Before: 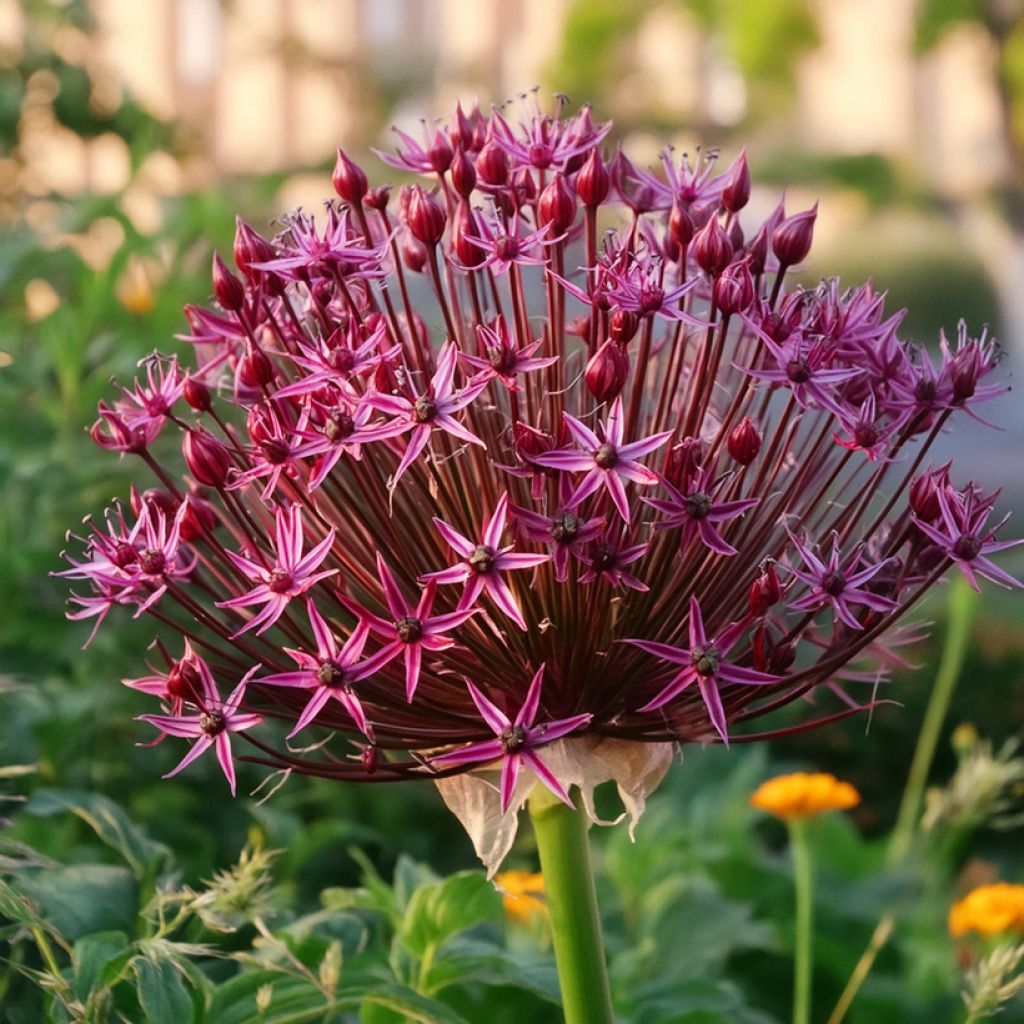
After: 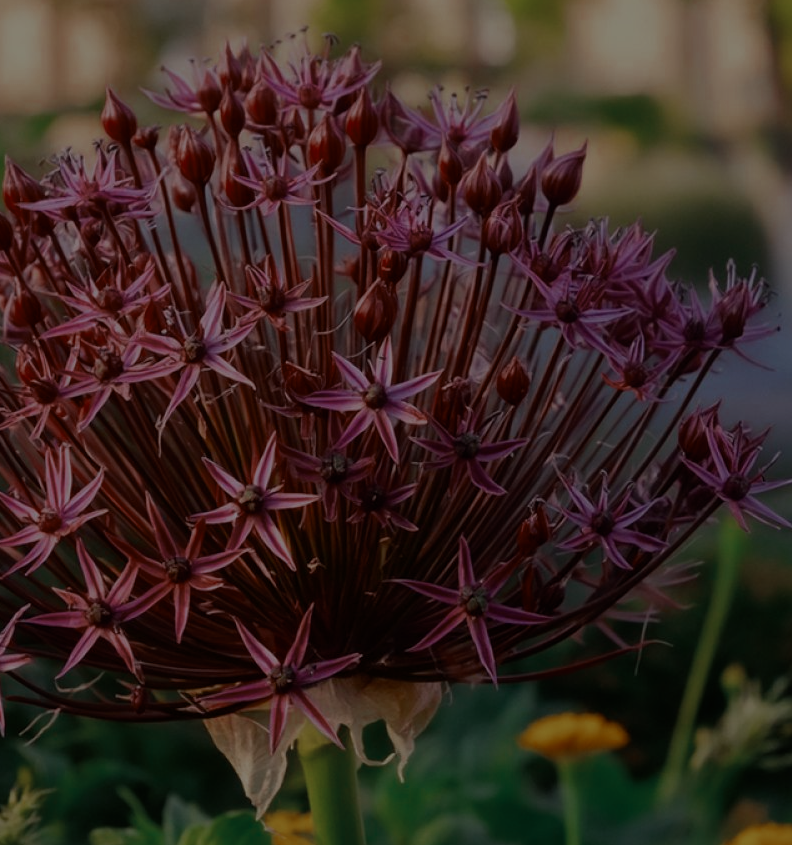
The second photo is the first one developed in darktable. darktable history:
color balance rgb: linear chroma grading › shadows 19.171%, linear chroma grading › highlights 2.535%, linear chroma grading › mid-tones 9.738%, perceptual saturation grading › global saturation 19.943%
color zones: curves: ch0 [(0, 0.5) (0.125, 0.4) (0.25, 0.5) (0.375, 0.4) (0.5, 0.4) (0.625, 0.6) (0.75, 0.6) (0.875, 0.5)]; ch1 [(0, 0.35) (0.125, 0.45) (0.25, 0.35) (0.375, 0.35) (0.5, 0.35) (0.625, 0.35) (0.75, 0.45) (0.875, 0.35)]; ch2 [(0, 0.6) (0.125, 0.5) (0.25, 0.5) (0.375, 0.6) (0.5, 0.6) (0.625, 0.5) (0.75, 0.5) (0.875, 0.5)], mix 24.03%
crop: left 22.653%, top 5.868%, bottom 11.534%
exposure: exposure -2.048 EV, compensate highlight preservation false
